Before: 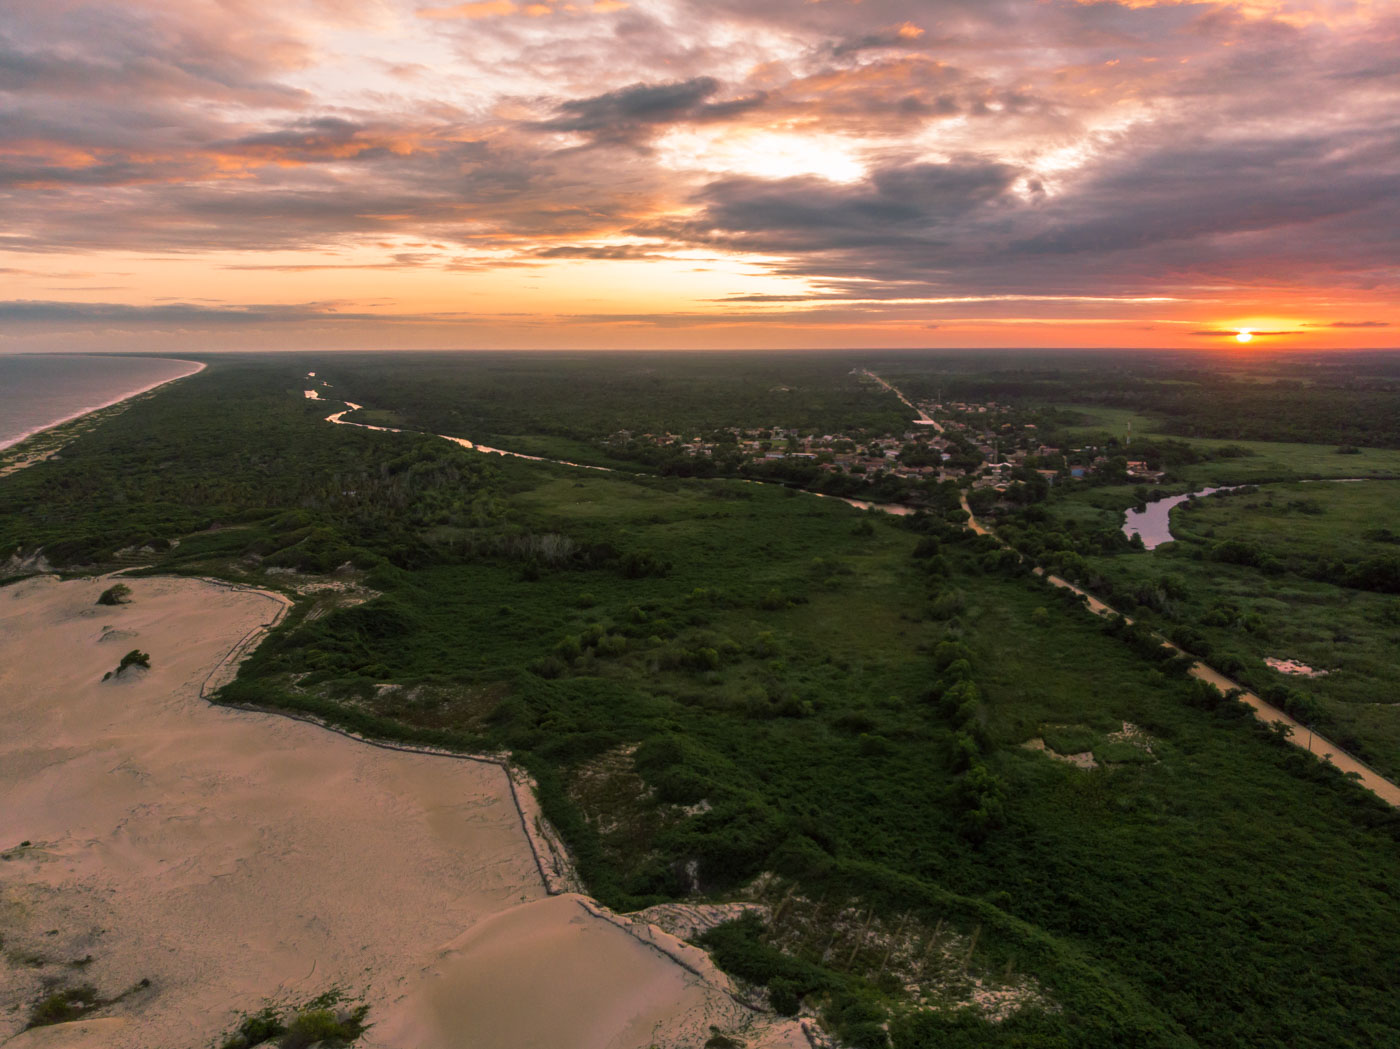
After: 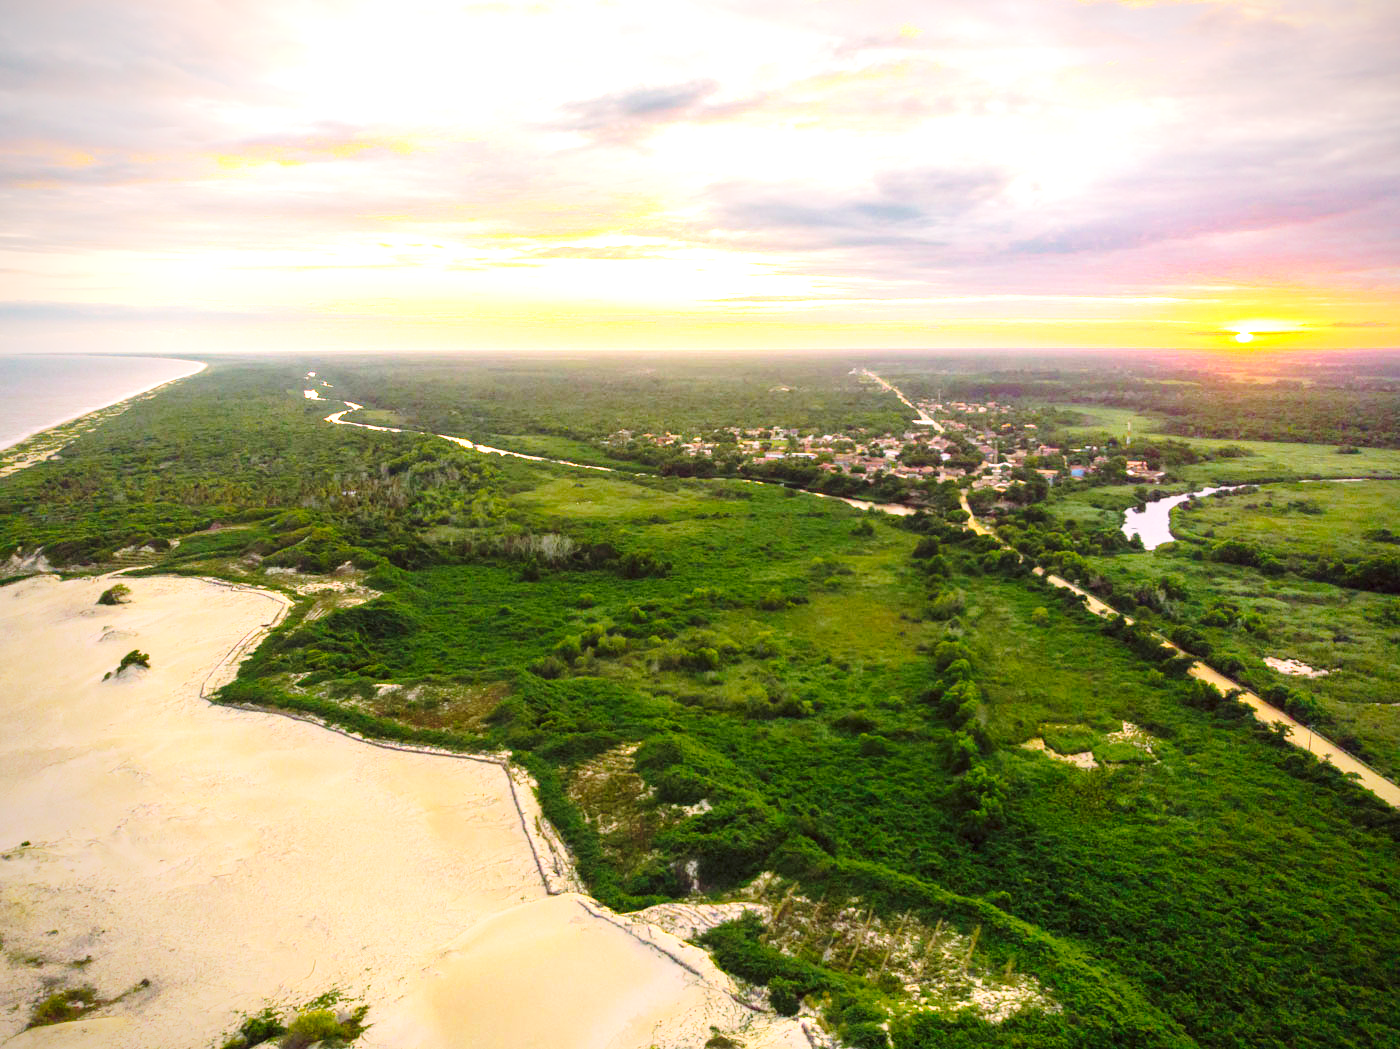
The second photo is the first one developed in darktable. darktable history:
base curve: curves: ch0 [(0, 0) (0.028, 0.03) (0.121, 0.232) (0.46, 0.748) (0.859, 0.968) (1, 1)], preserve colors none
vignetting: saturation 0, unbound false
exposure: black level correction 0, exposure 1.741 EV, compensate exposure bias true, compensate highlight preservation false
color balance rgb: perceptual saturation grading › global saturation 25%, global vibrance 20%
